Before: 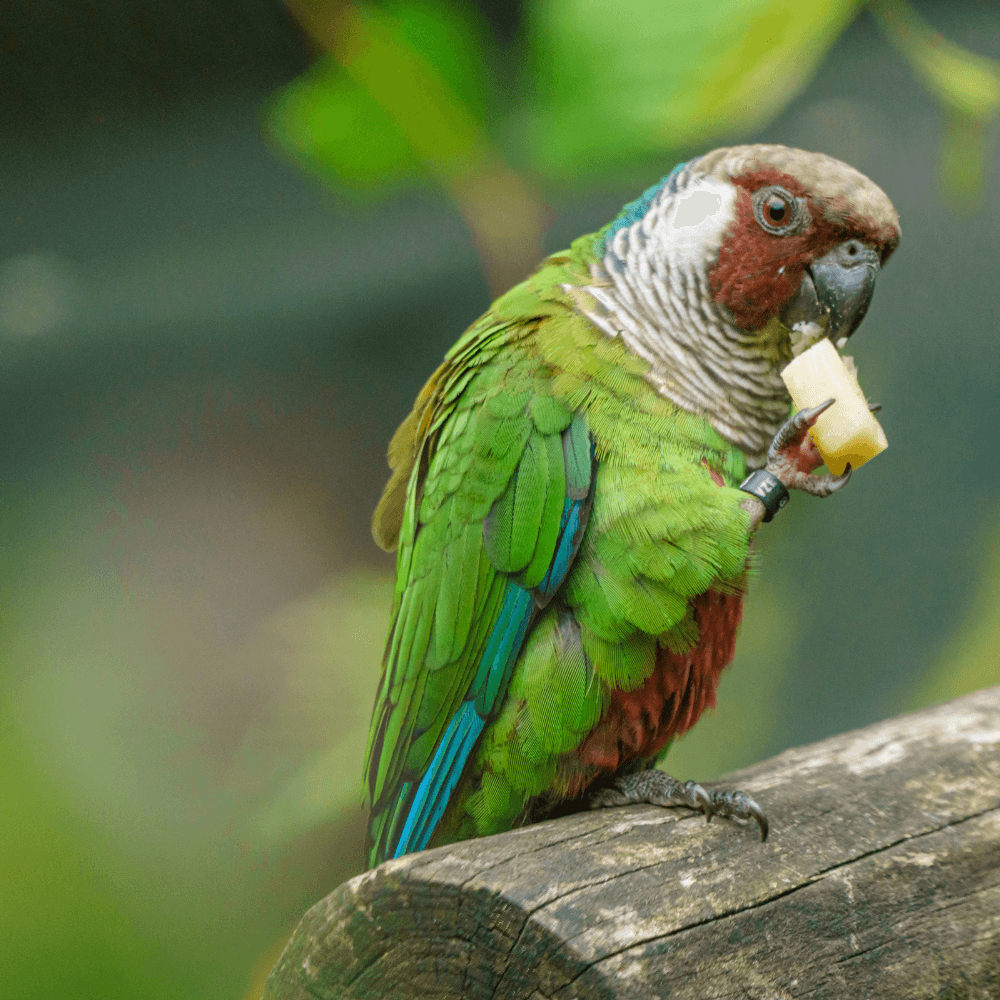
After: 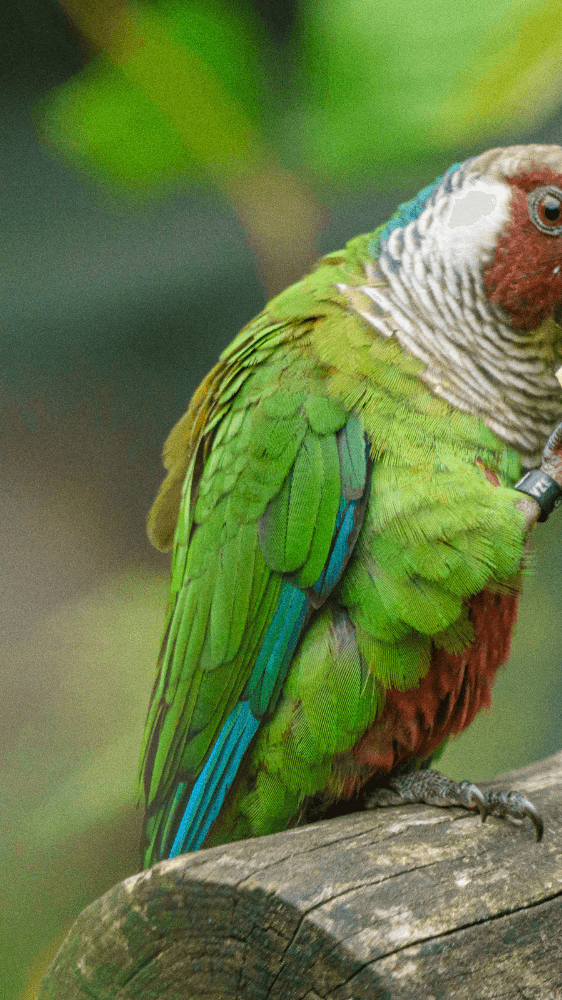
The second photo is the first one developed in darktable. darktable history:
crop and rotate: left 22.516%, right 21.234%
grain: coarseness 0.09 ISO
